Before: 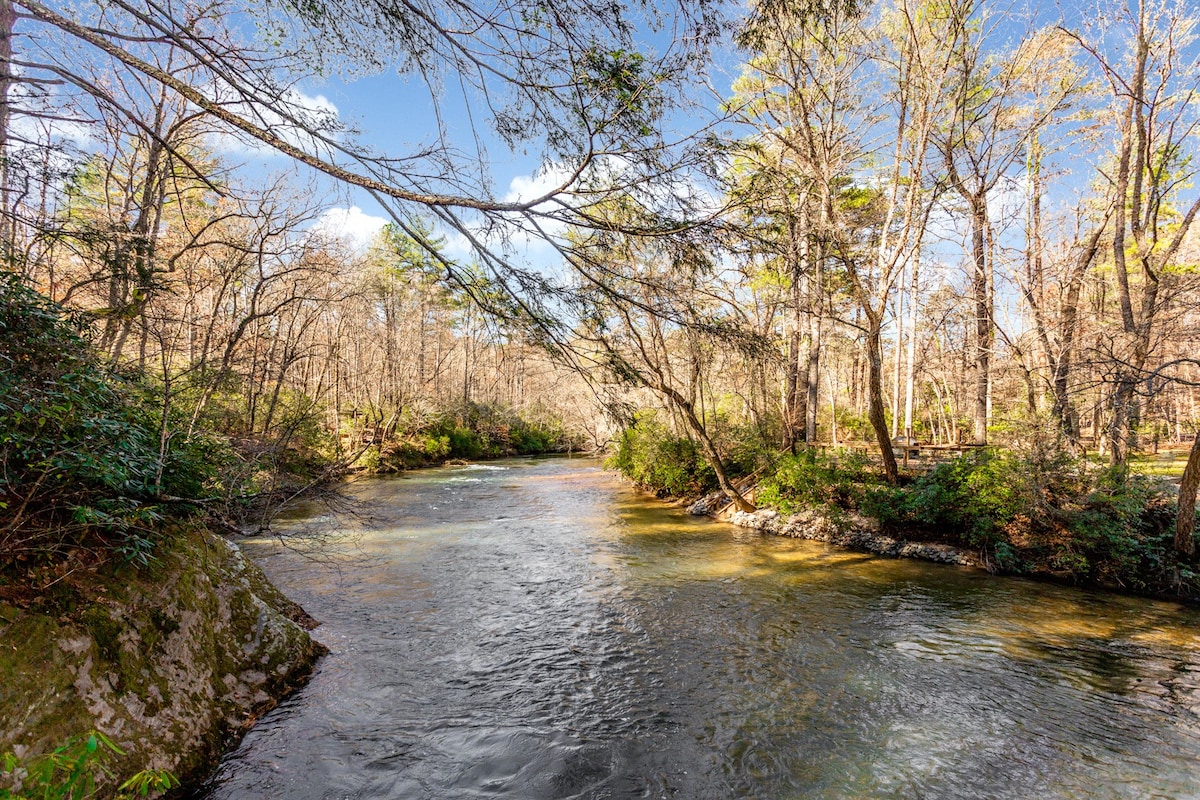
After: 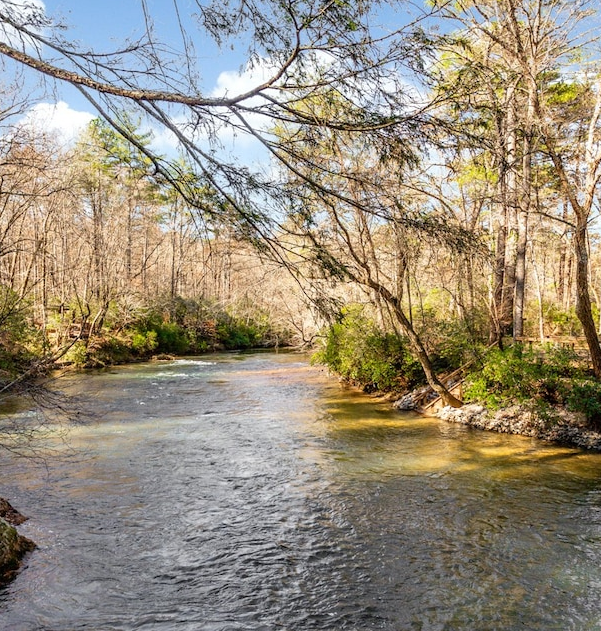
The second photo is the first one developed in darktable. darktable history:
crop and rotate: angle 0.017°, left 24.47%, top 13.131%, right 25.412%, bottom 7.854%
